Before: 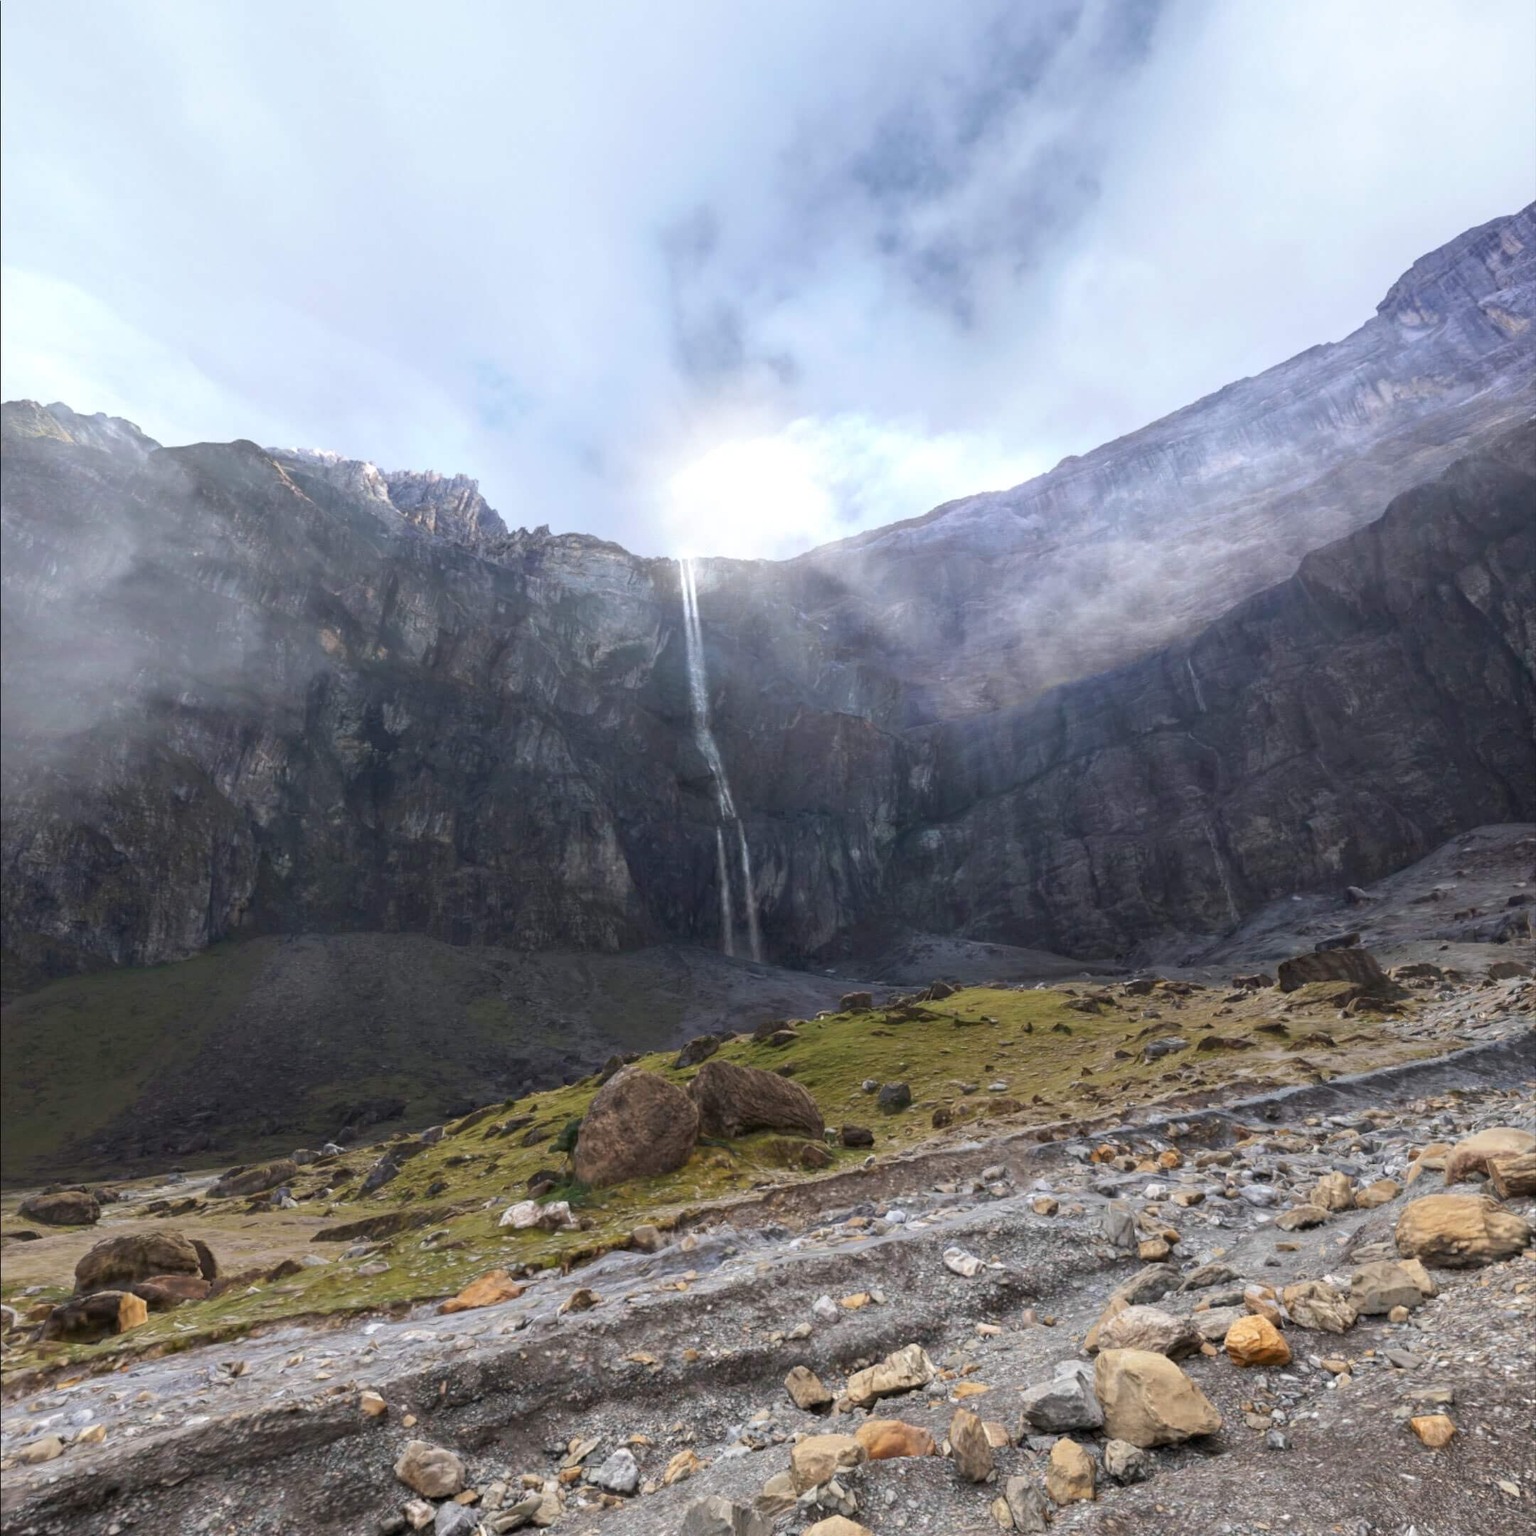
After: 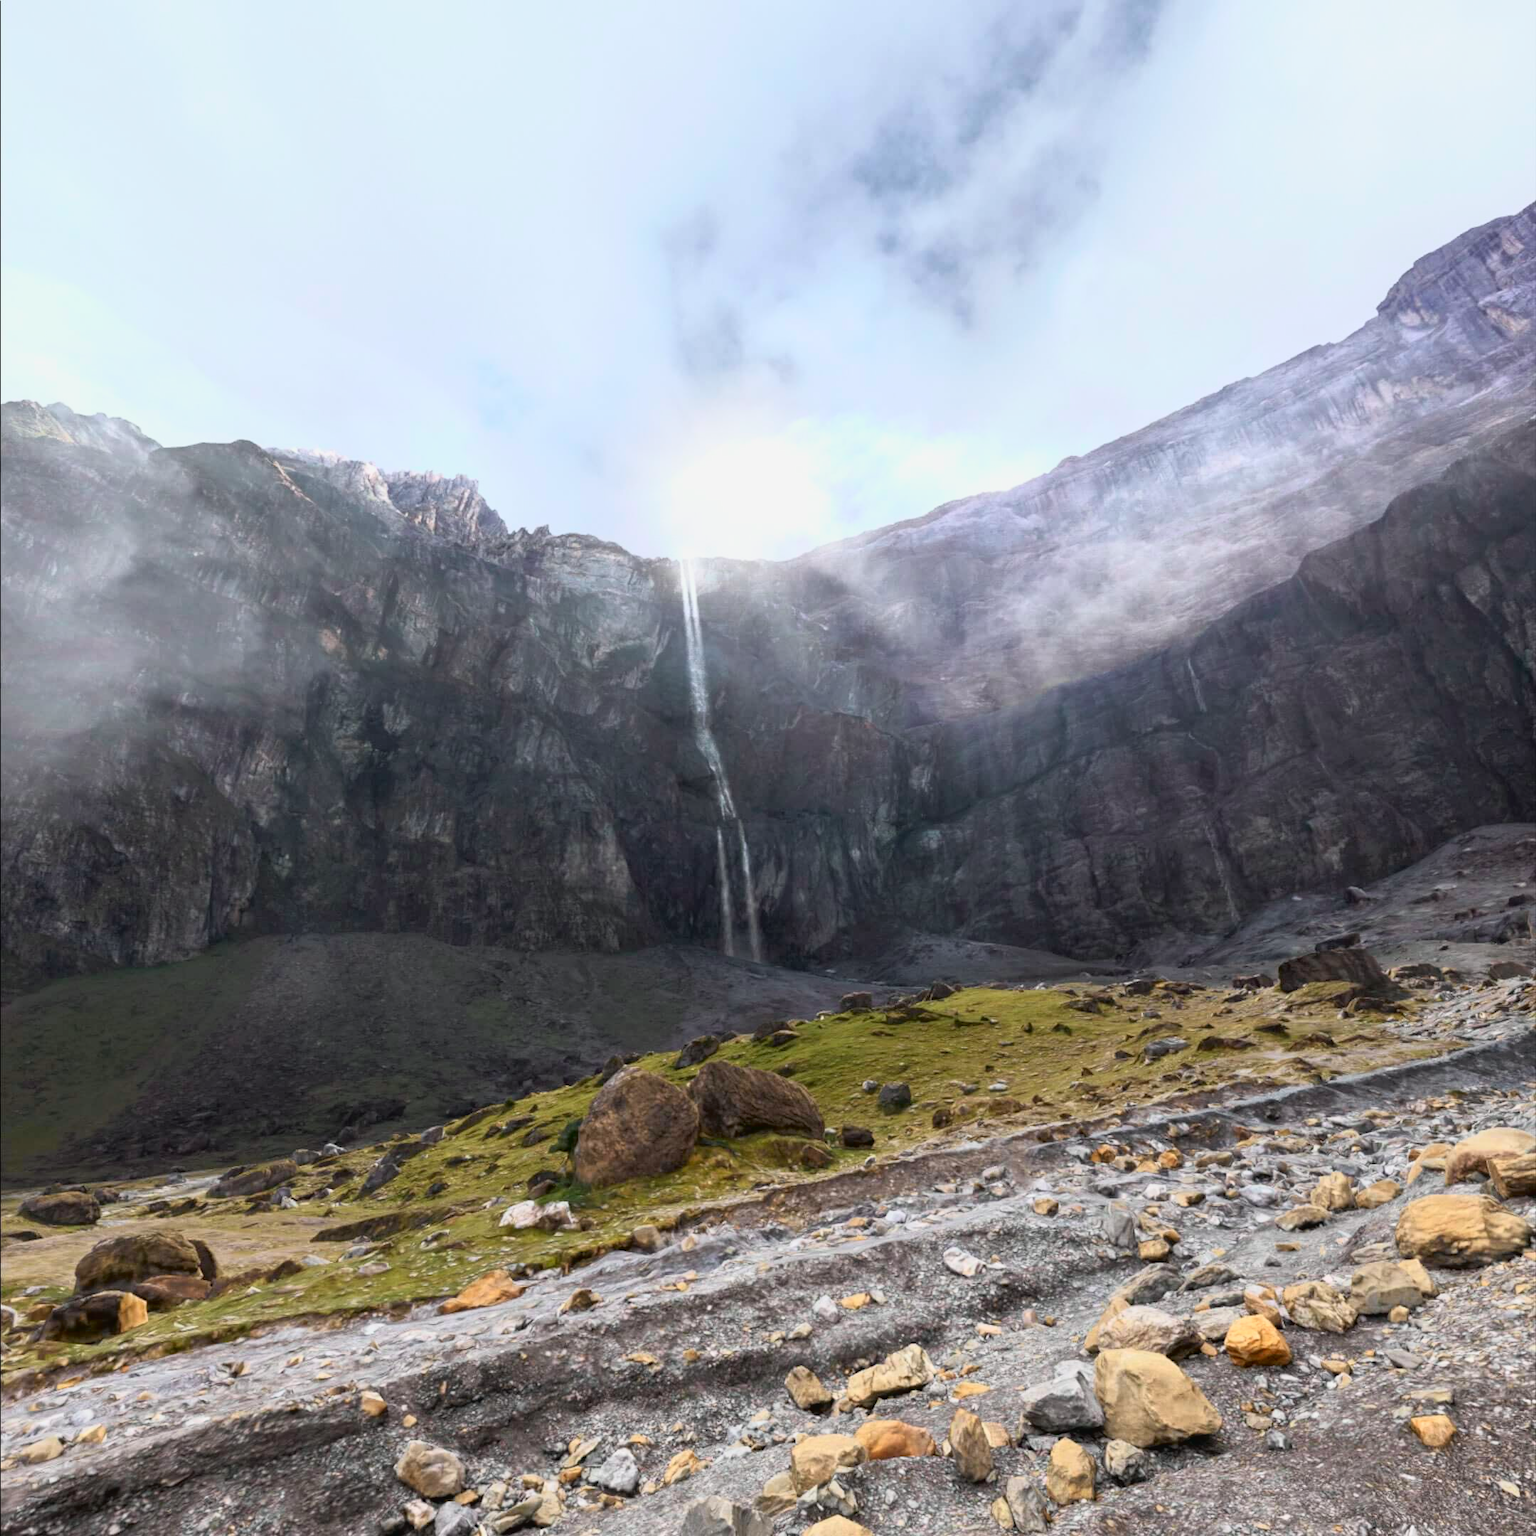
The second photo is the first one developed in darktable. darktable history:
tone curve: curves: ch0 [(0, 0.024) (0.031, 0.027) (0.113, 0.069) (0.198, 0.18) (0.304, 0.303) (0.441, 0.462) (0.557, 0.6) (0.711, 0.79) (0.812, 0.878) (0.927, 0.935) (1, 0.963)]; ch1 [(0, 0) (0.222, 0.2) (0.343, 0.325) (0.45, 0.441) (0.502, 0.501) (0.527, 0.534) (0.55, 0.561) (0.632, 0.656) (0.735, 0.754) (1, 1)]; ch2 [(0, 0) (0.249, 0.222) (0.352, 0.348) (0.424, 0.439) (0.476, 0.482) (0.499, 0.501) (0.517, 0.516) (0.532, 0.544) (0.558, 0.585) (0.596, 0.629) (0.726, 0.745) (0.82, 0.796) (0.998, 0.928)], color space Lab, independent channels, preserve colors none
